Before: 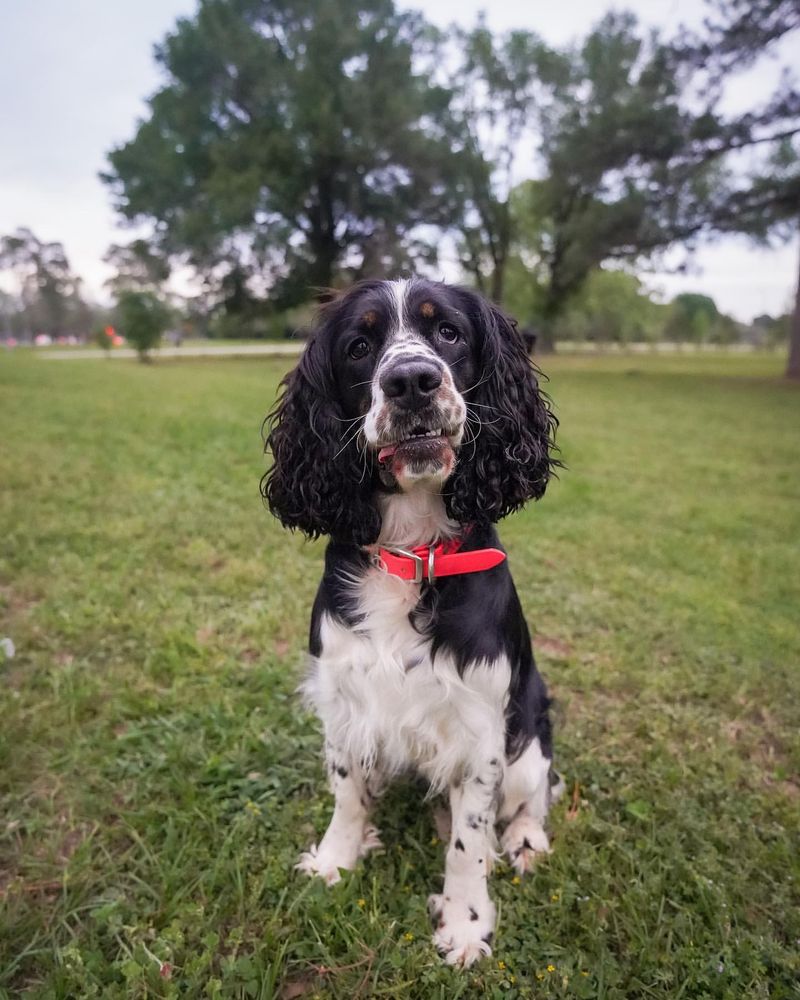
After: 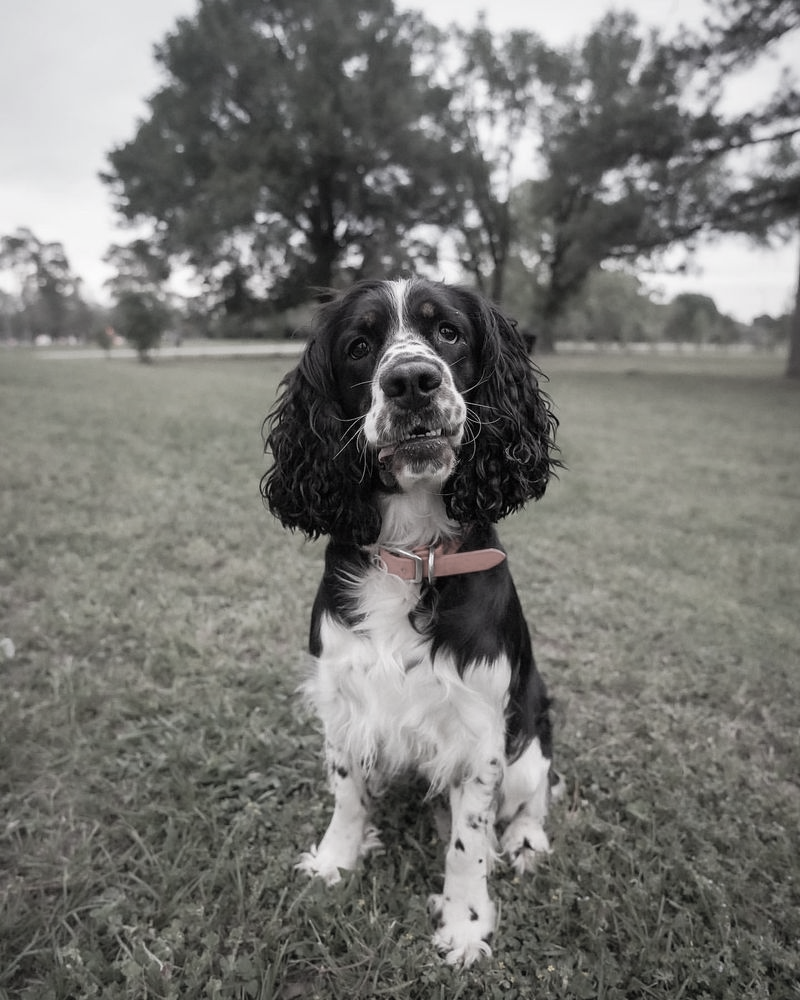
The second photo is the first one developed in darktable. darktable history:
color correction: highlights b* -0.055, saturation 0.165
